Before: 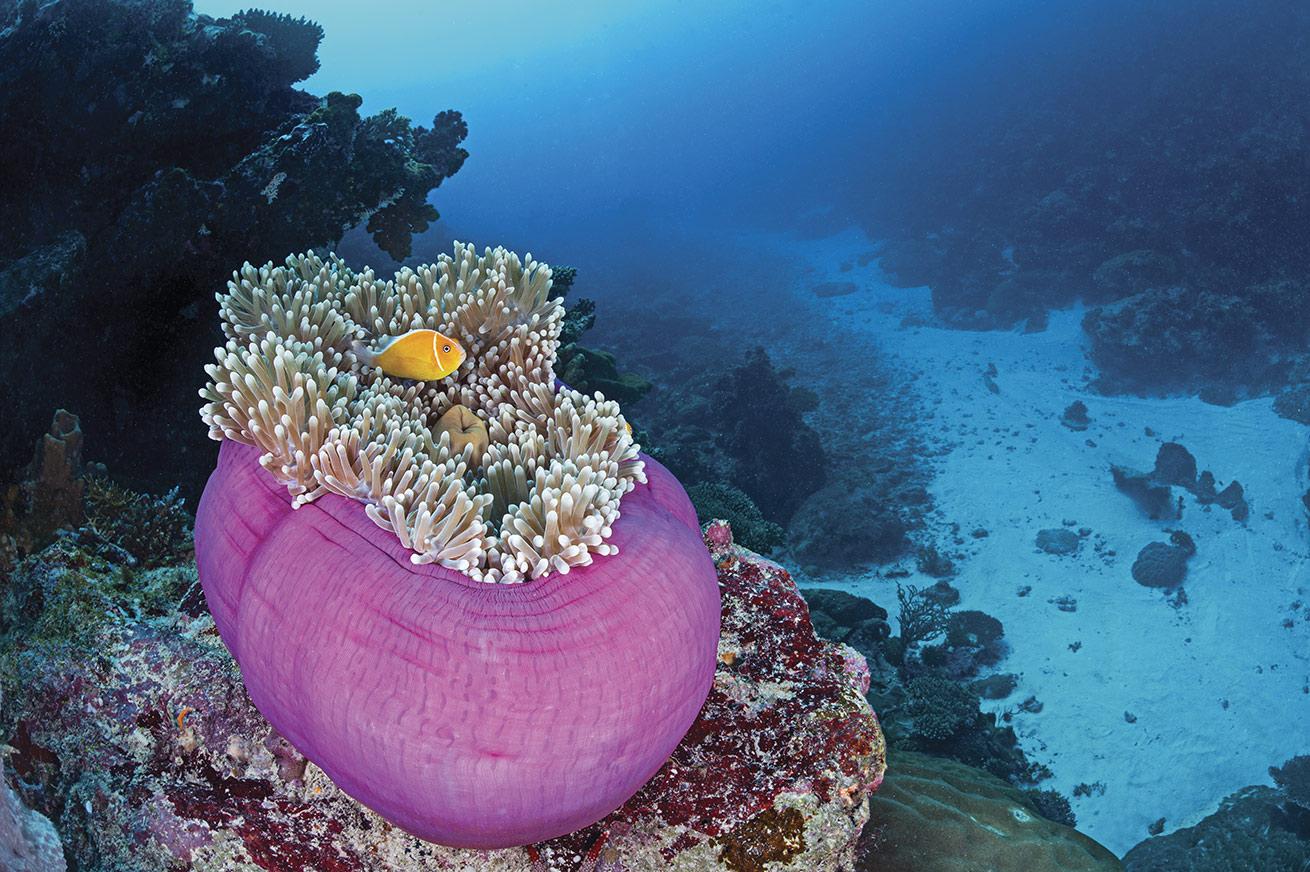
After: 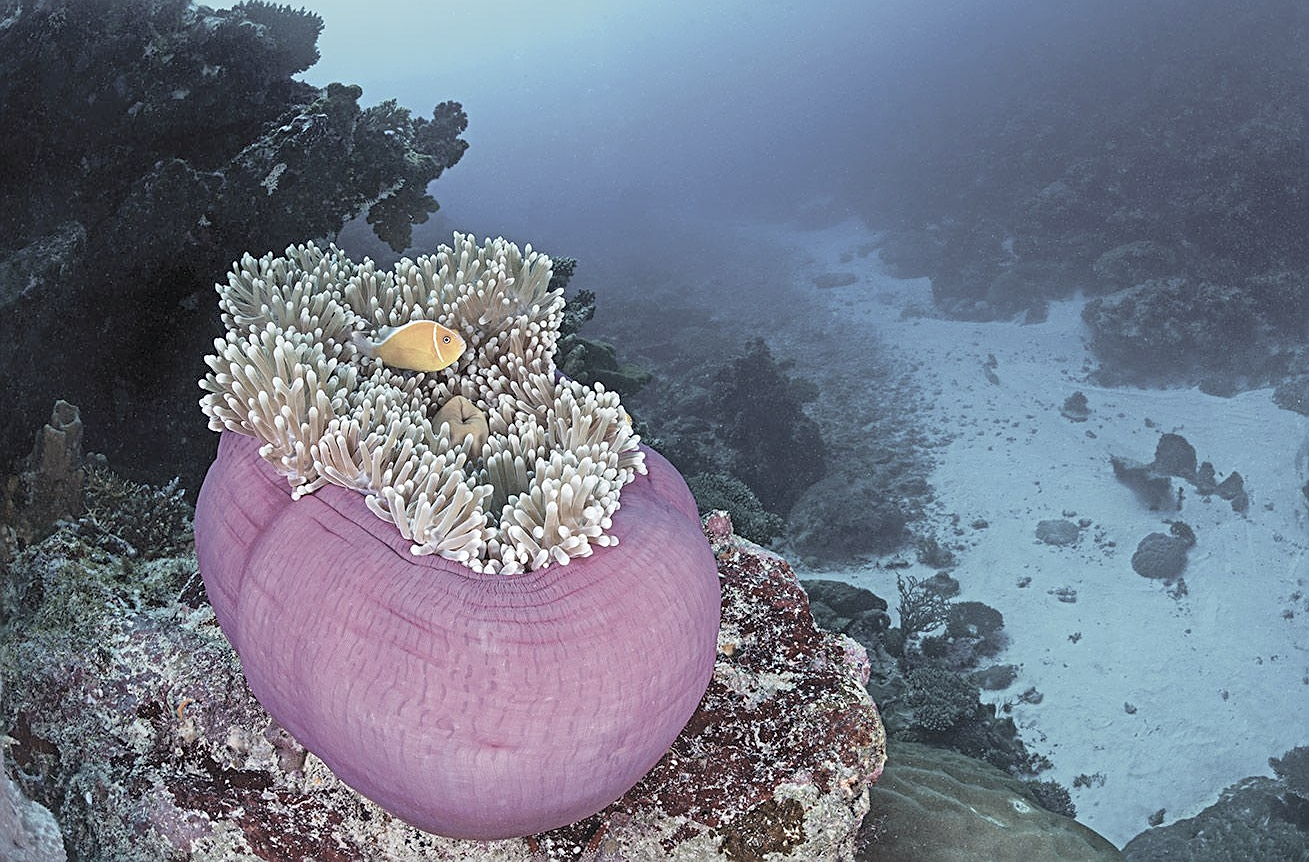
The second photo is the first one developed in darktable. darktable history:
sharpen: on, module defaults
crop: top 1.049%, right 0.001%
contrast brightness saturation: brightness 0.18, saturation -0.5
